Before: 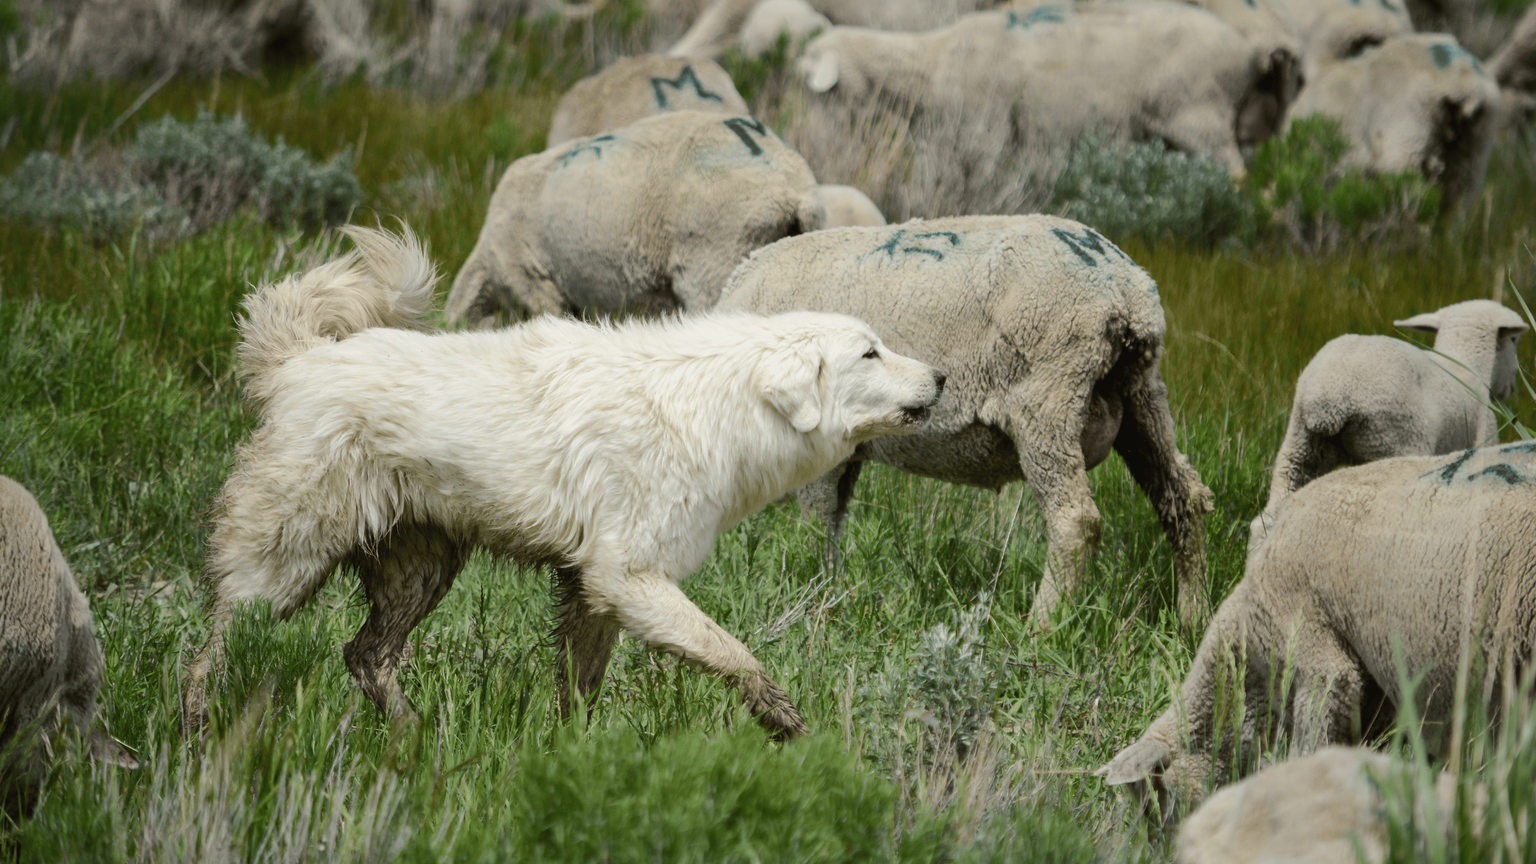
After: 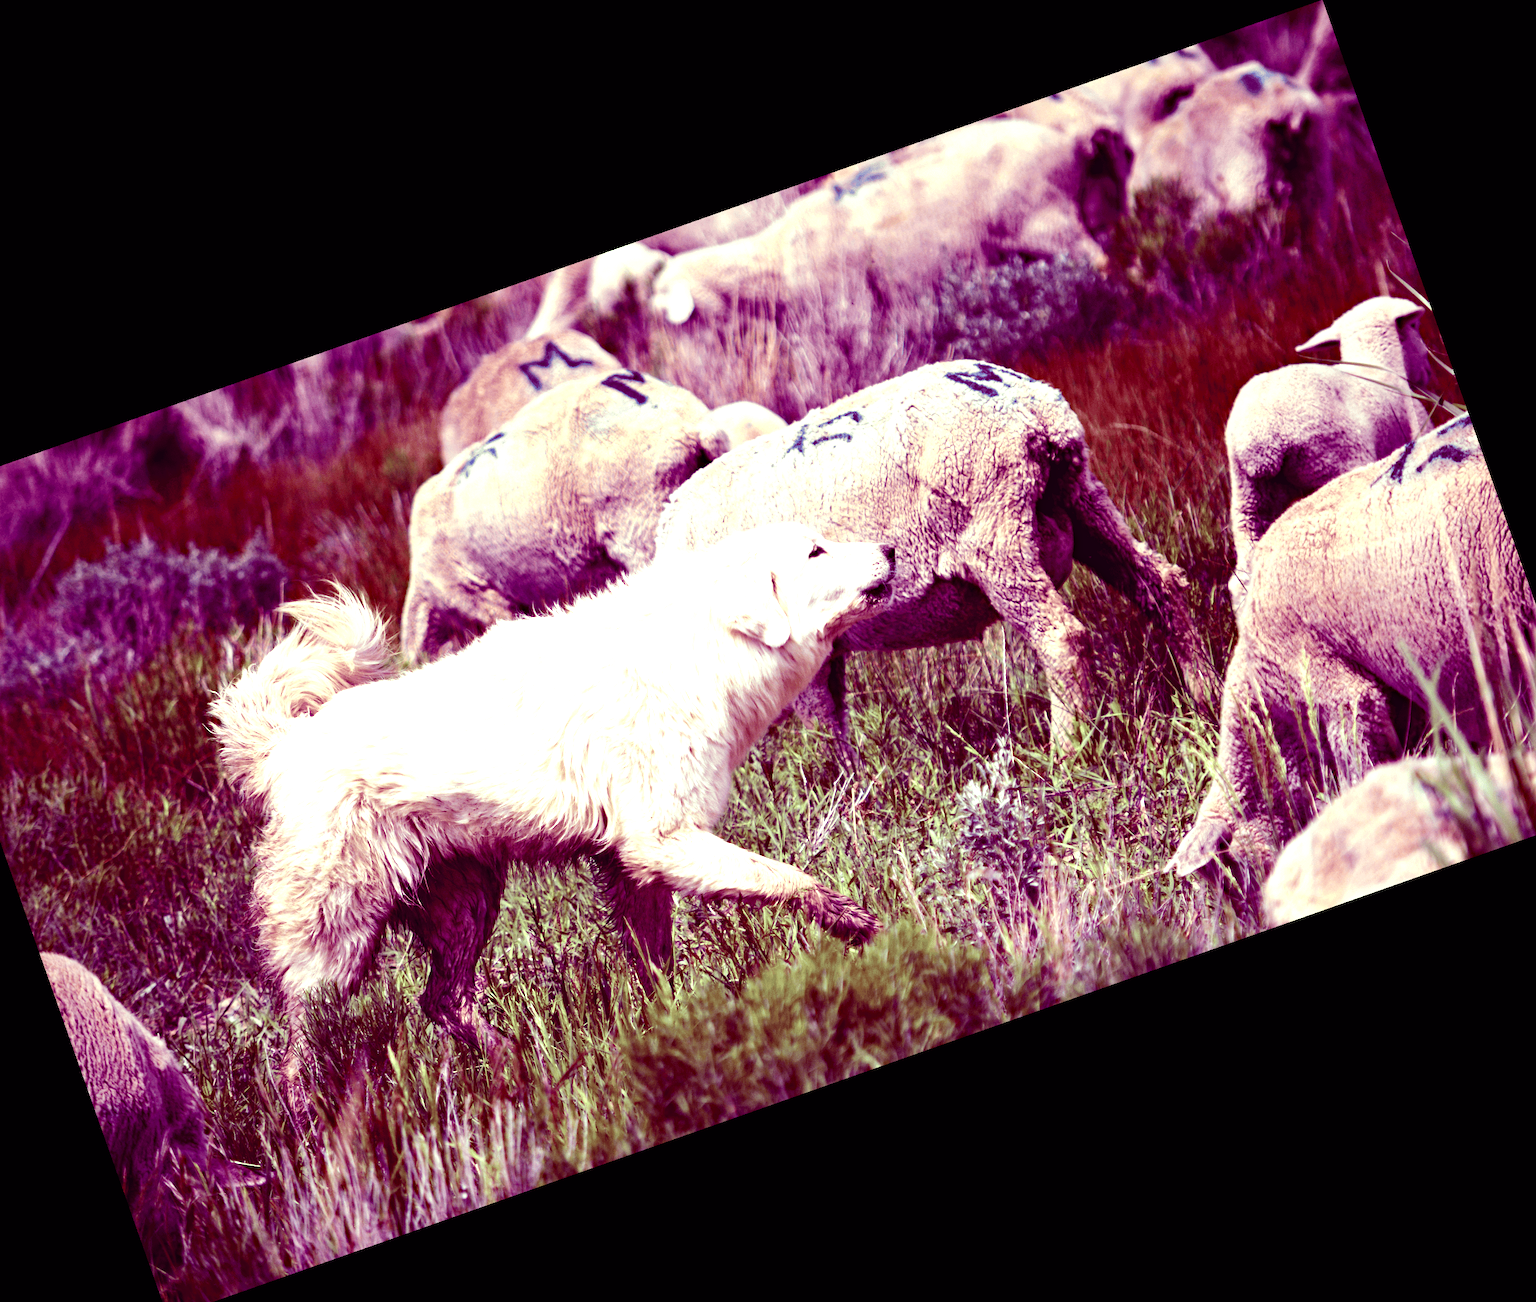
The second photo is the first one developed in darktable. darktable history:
haze removal: compatibility mode true, adaptive false
color balance: mode lift, gamma, gain (sRGB), lift [1, 1, 0.101, 1]
crop and rotate: angle 19.43°, left 6.812%, right 4.125%, bottom 1.087%
exposure: black level correction 0, exposure 1.388 EV, compensate exposure bias true, compensate highlight preservation false
